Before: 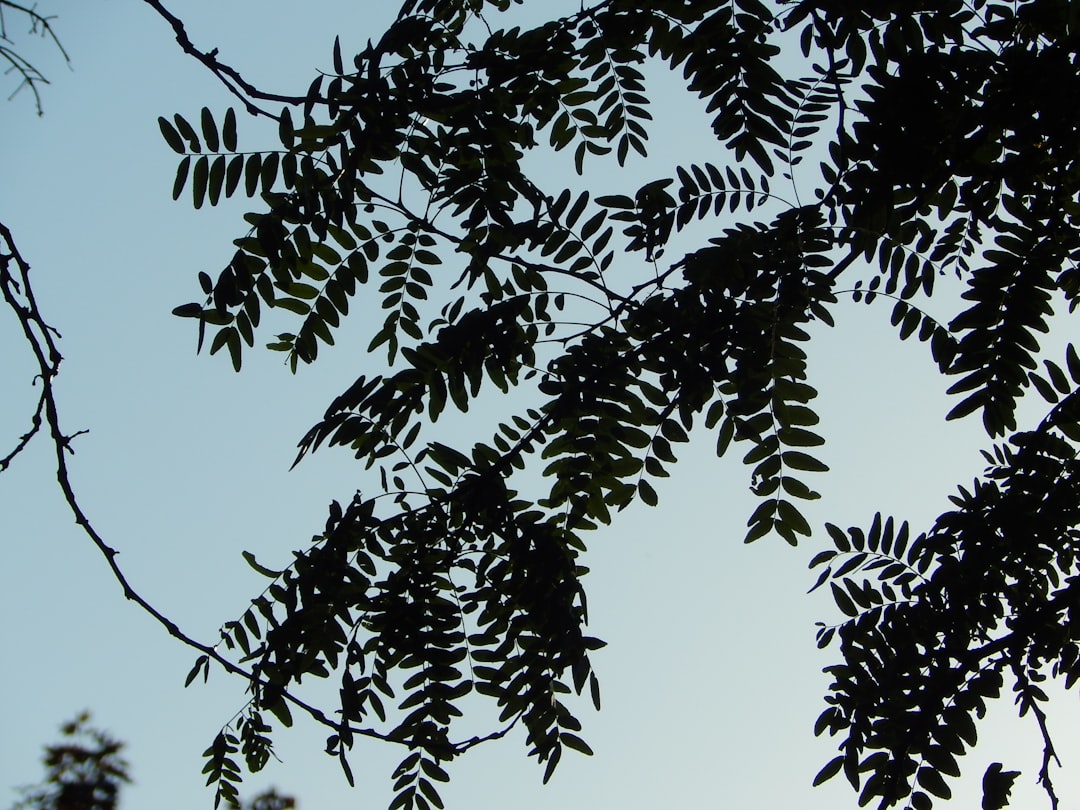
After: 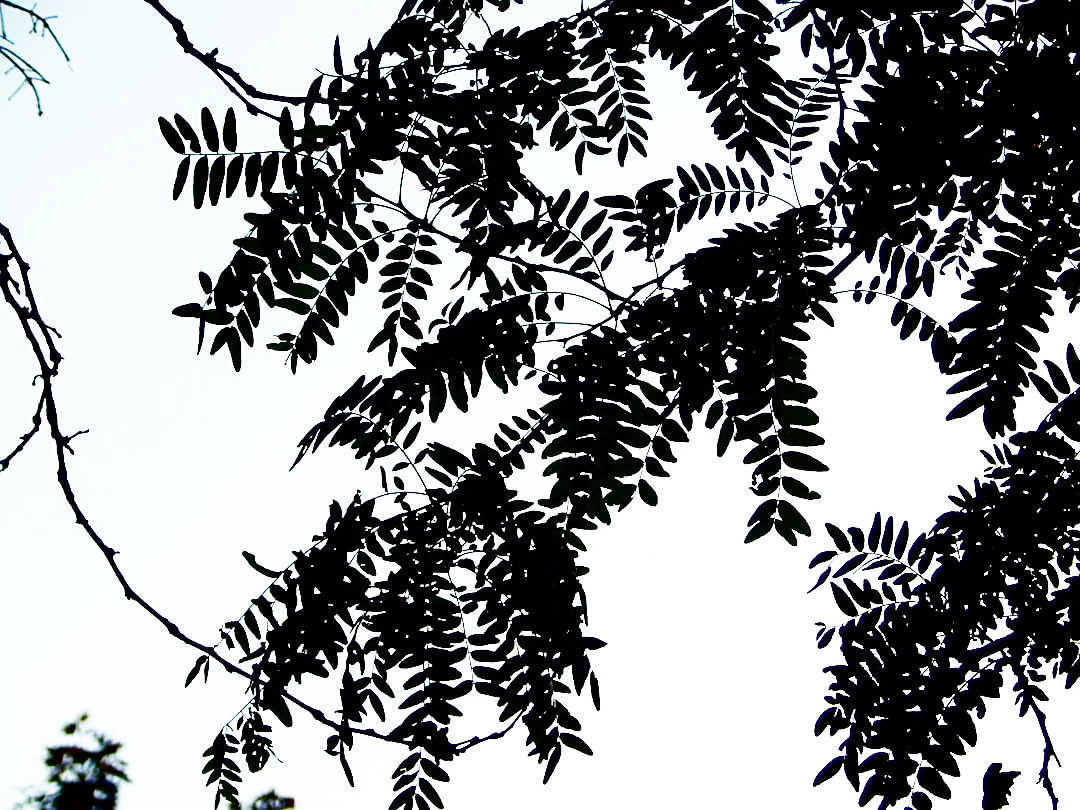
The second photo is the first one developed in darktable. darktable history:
exposure: black level correction 0, exposure 0.697 EV, compensate exposure bias true, compensate highlight preservation false
sharpen: on, module defaults
base curve: curves: ch0 [(0, 0) (0.007, 0.004) (0.027, 0.03) (0.046, 0.07) (0.207, 0.54) (0.442, 0.872) (0.673, 0.972) (1, 1)], preserve colors none
contrast brightness saturation: contrast 0.092, brightness -0.587, saturation 0.169
